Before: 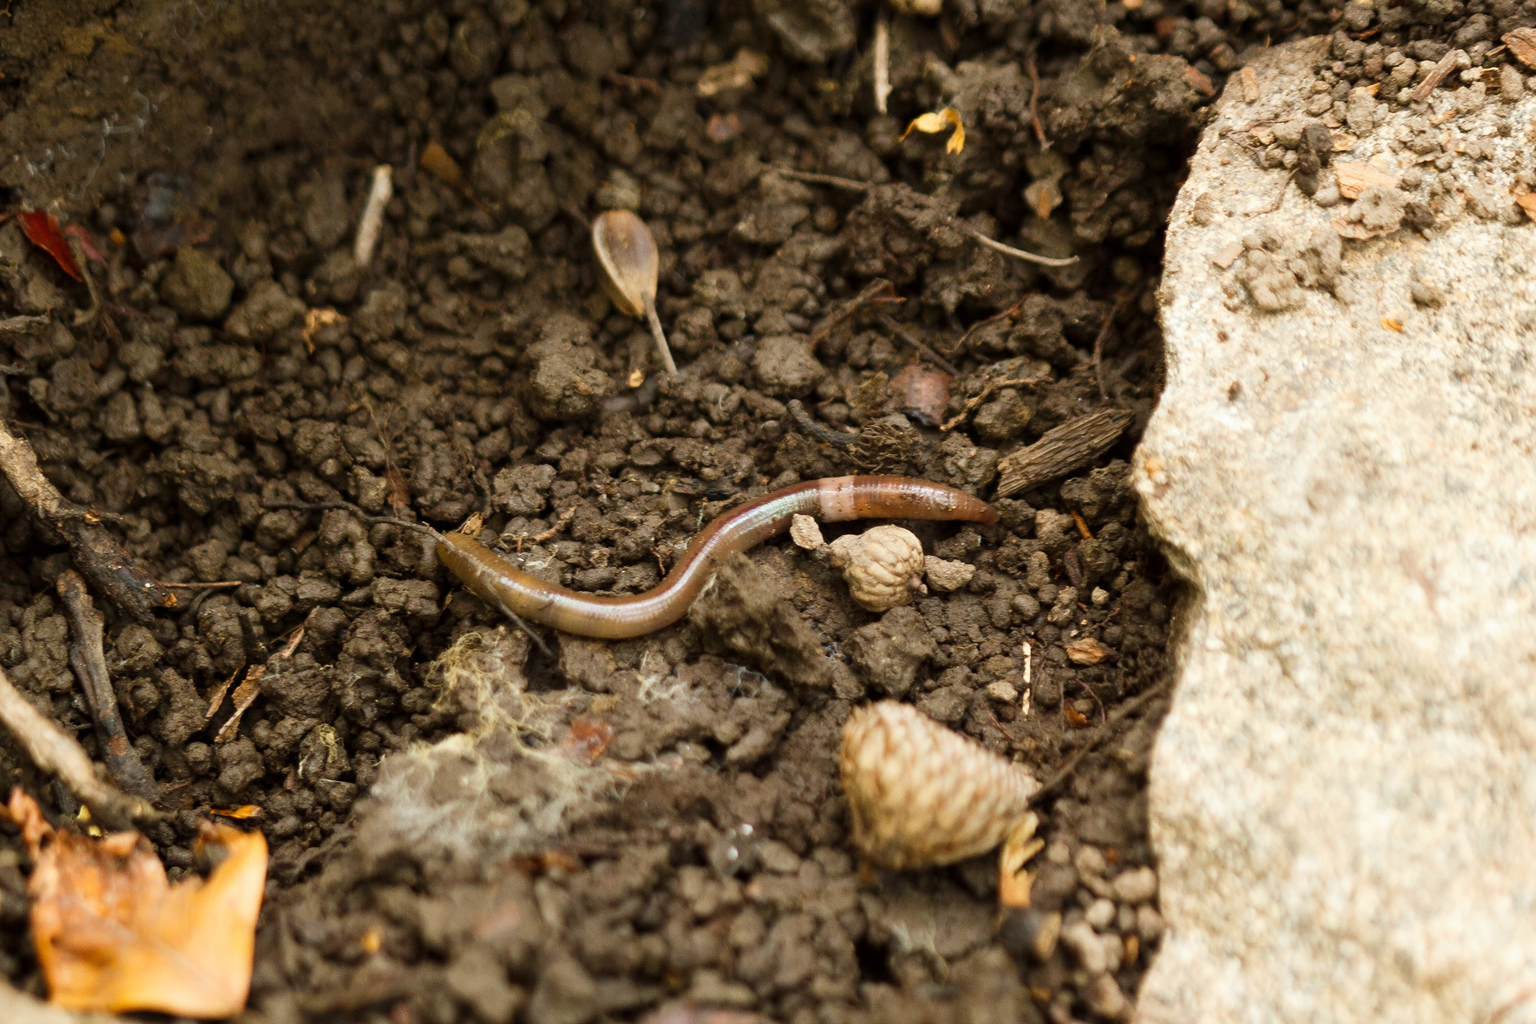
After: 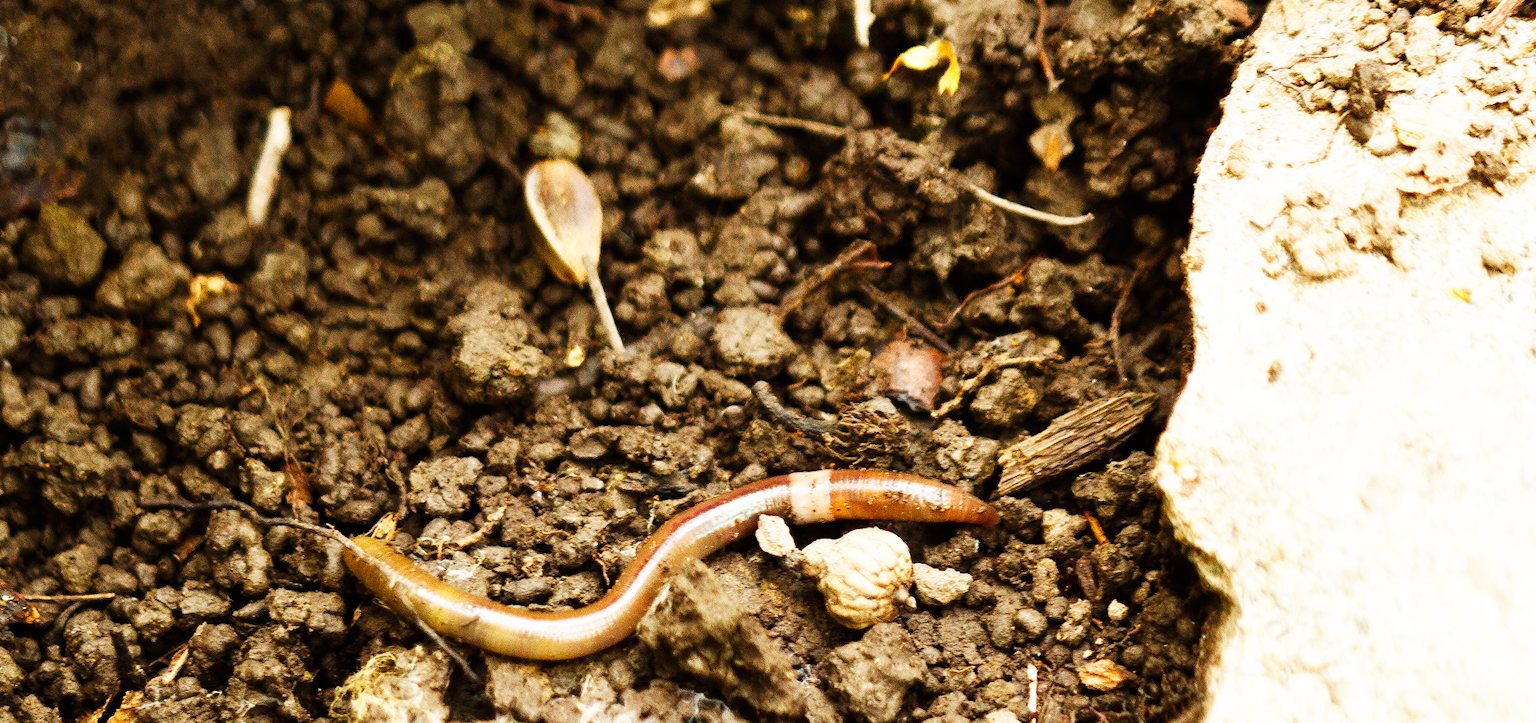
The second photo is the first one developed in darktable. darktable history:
crop and rotate: left 9.345%, top 7.22%, right 4.982%, bottom 32.331%
base curve: curves: ch0 [(0, 0) (0.007, 0.004) (0.027, 0.03) (0.046, 0.07) (0.207, 0.54) (0.442, 0.872) (0.673, 0.972) (1, 1)], preserve colors none
